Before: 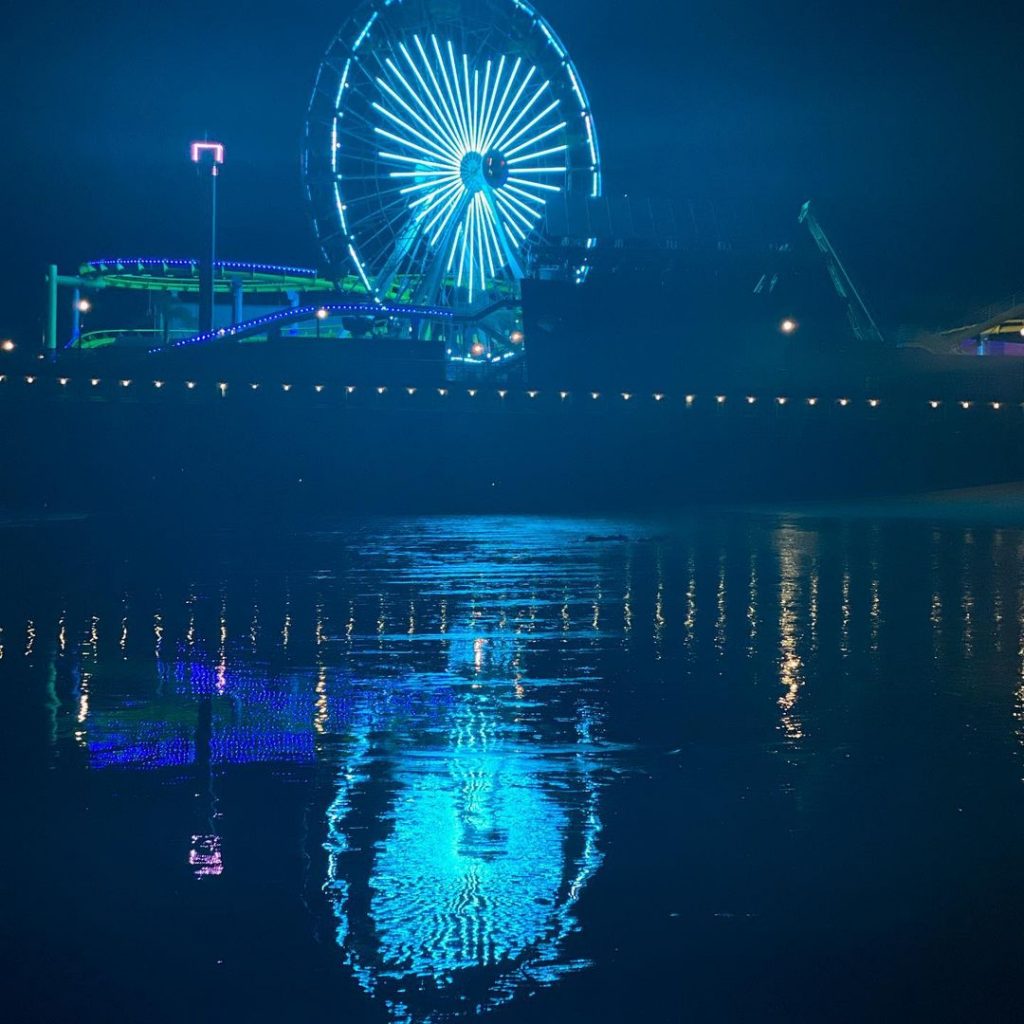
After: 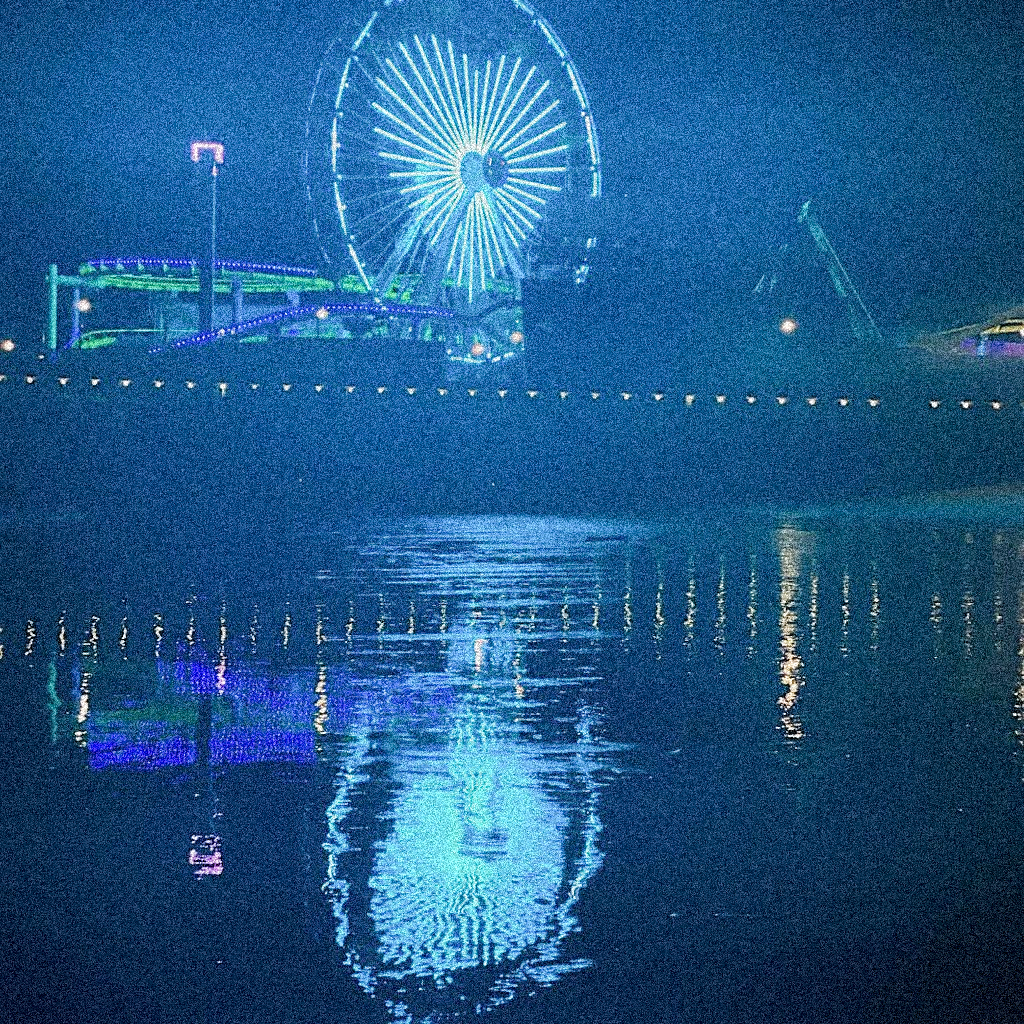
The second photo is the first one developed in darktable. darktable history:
grain: coarseness 3.75 ISO, strength 100%, mid-tones bias 0%
filmic rgb: black relative exposure -7.15 EV, white relative exposure 5.36 EV, hardness 3.02
exposure: black level correction 0, exposure 1.3 EV, compensate highlight preservation false
sharpen: on, module defaults
